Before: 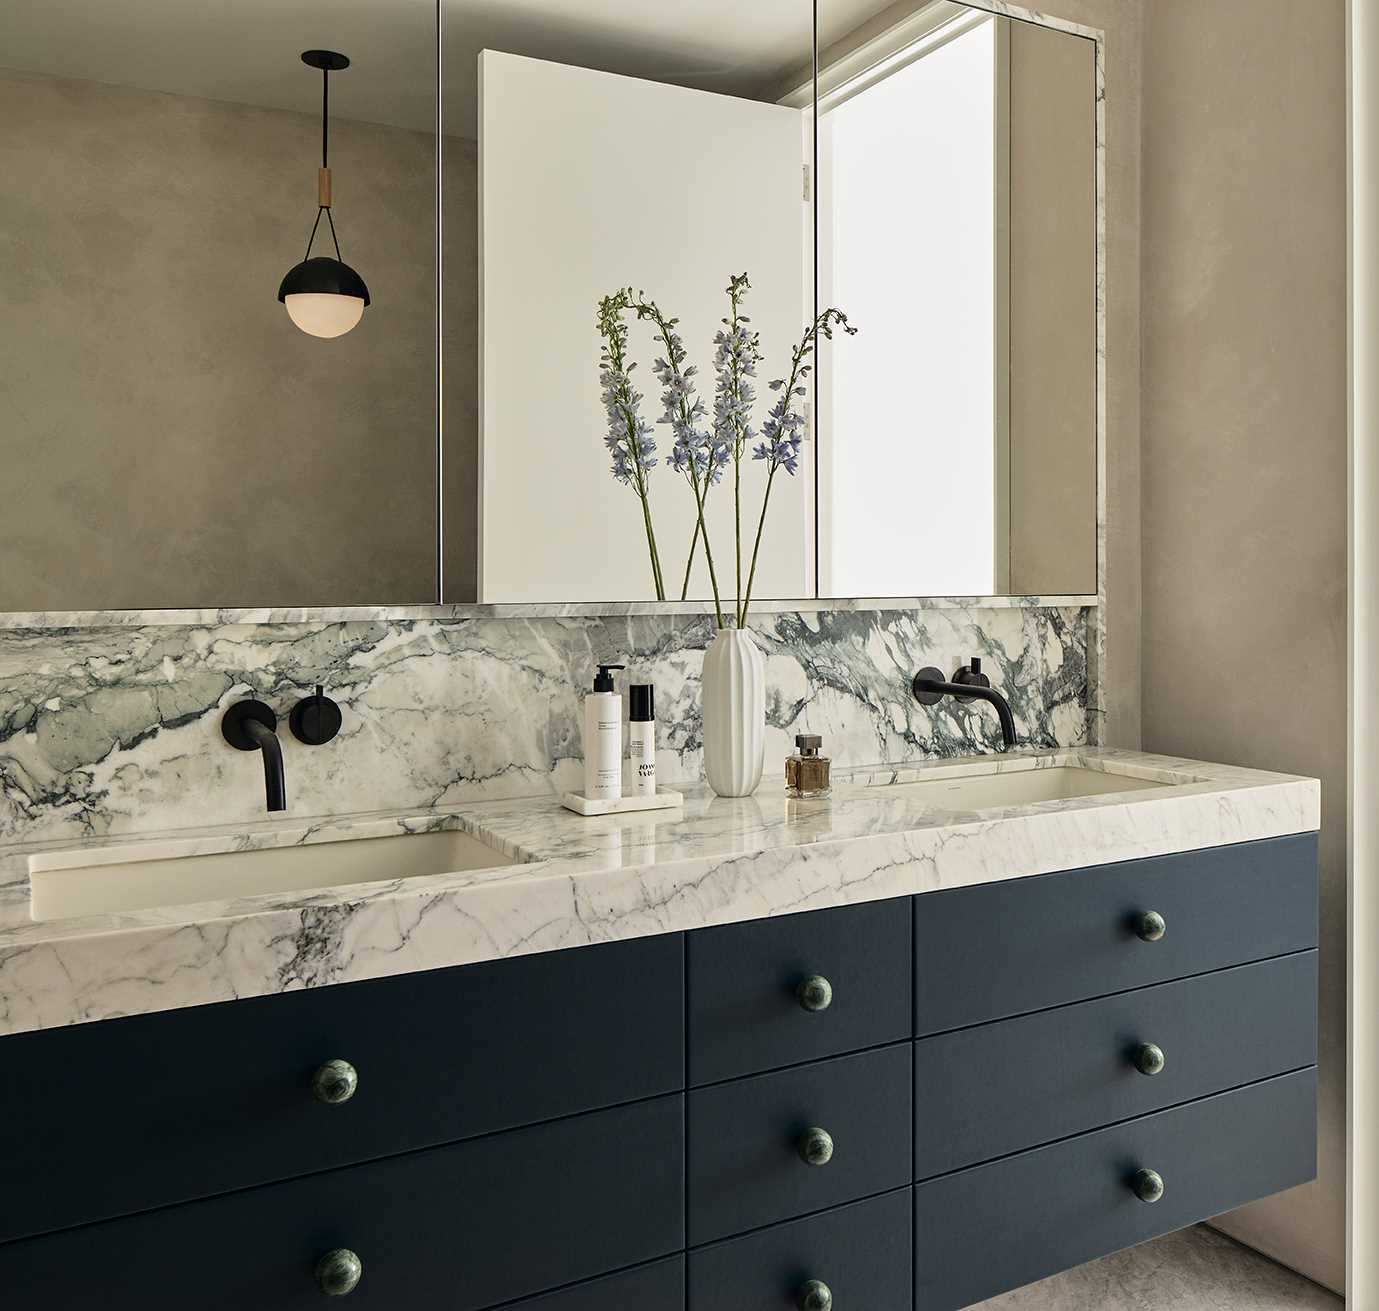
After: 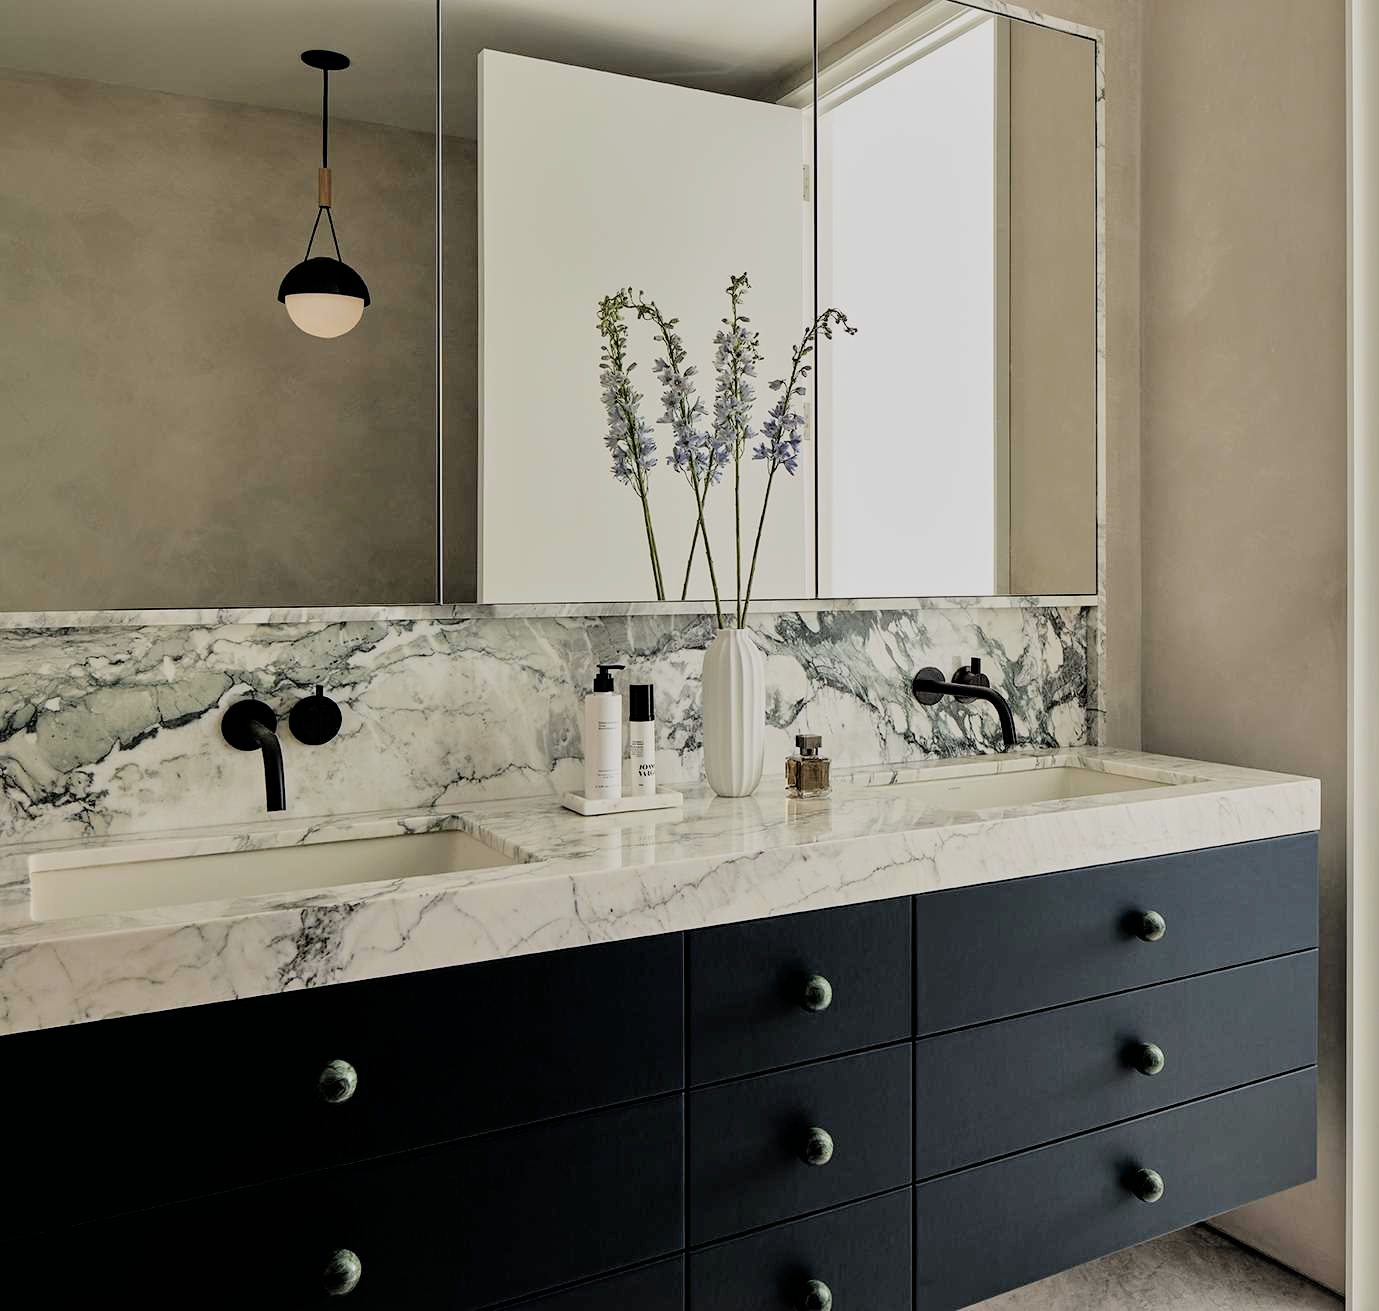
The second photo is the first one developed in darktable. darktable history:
filmic rgb: black relative exposure -5.11 EV, white relative exposure 3.97 EV, hardness 2.89, contrast 1.097, iterations of high-quality reconstruction 10
